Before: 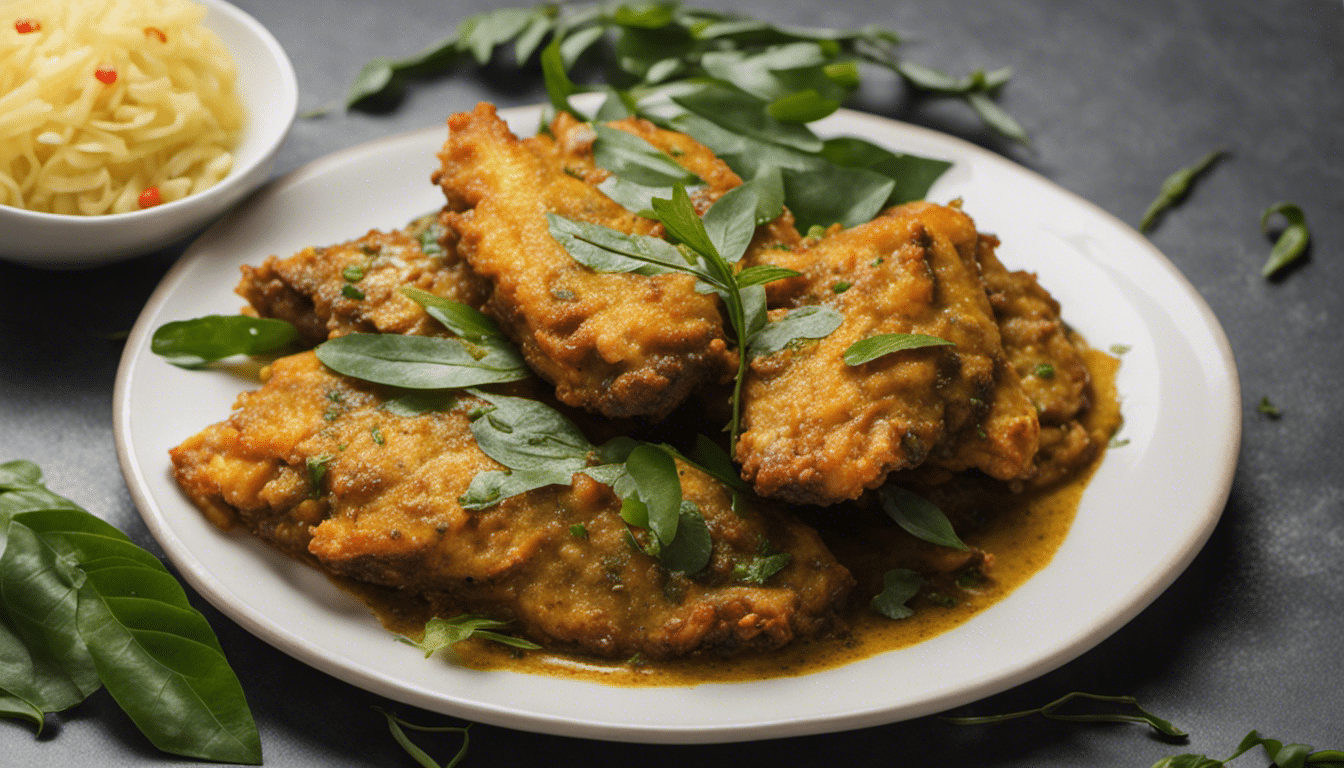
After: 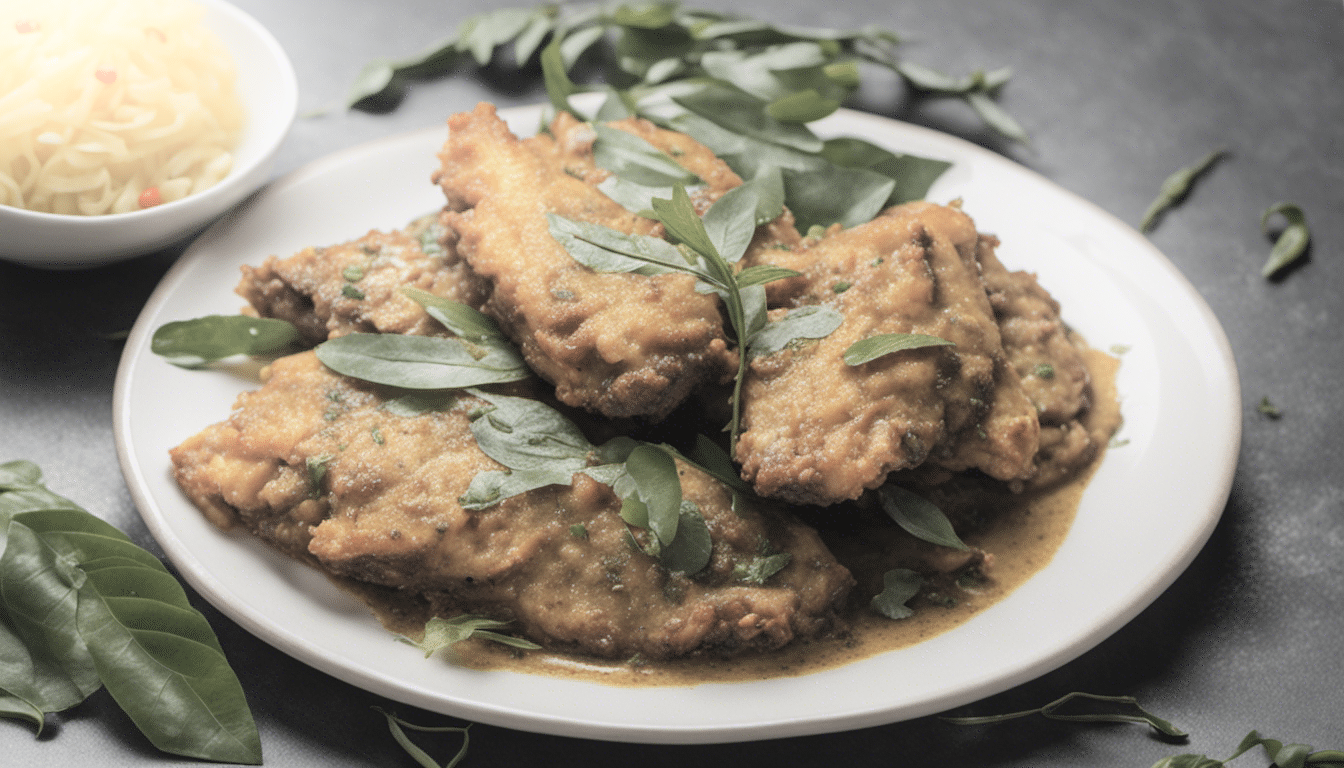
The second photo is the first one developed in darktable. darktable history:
contrast brightness saturation: brightness 0.185, saturation -0.505
shadows and highlights: shadows -21.55, highlights 99.09, soften with gaussian
